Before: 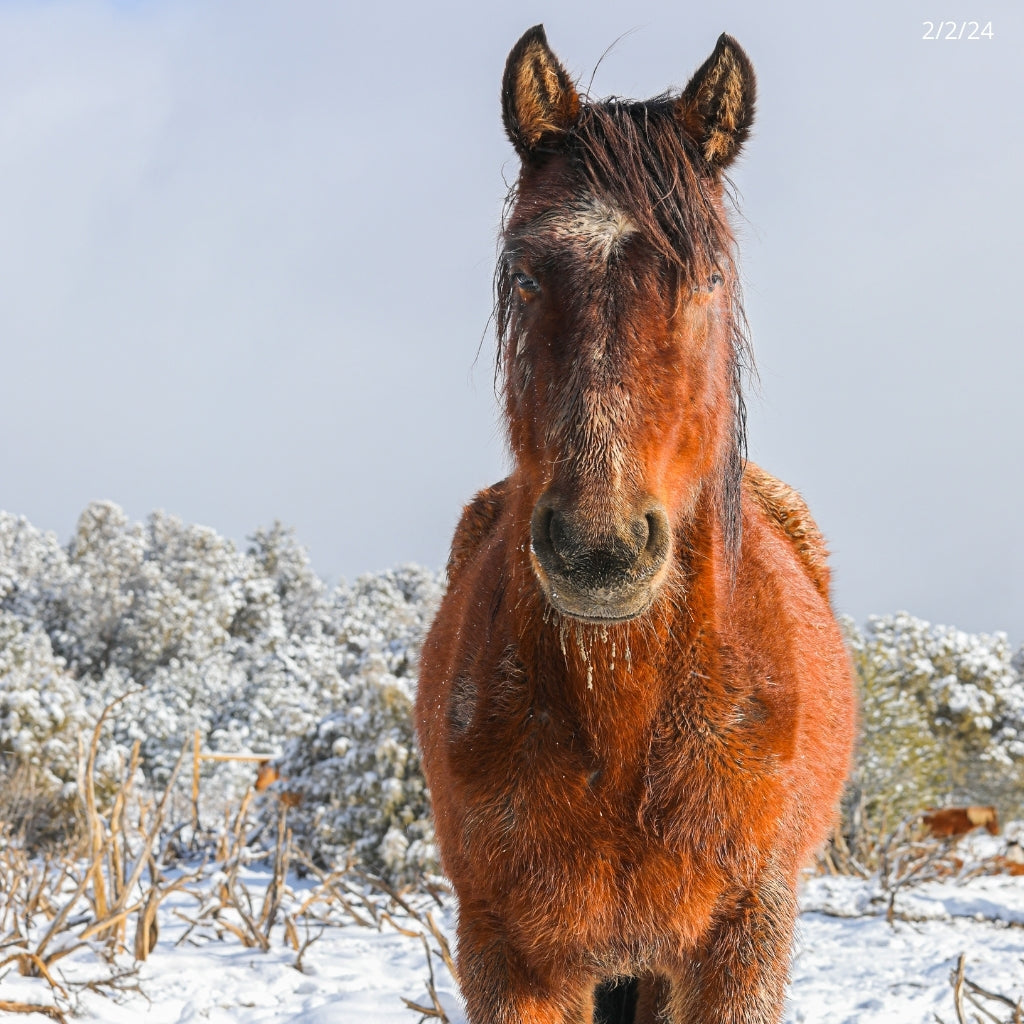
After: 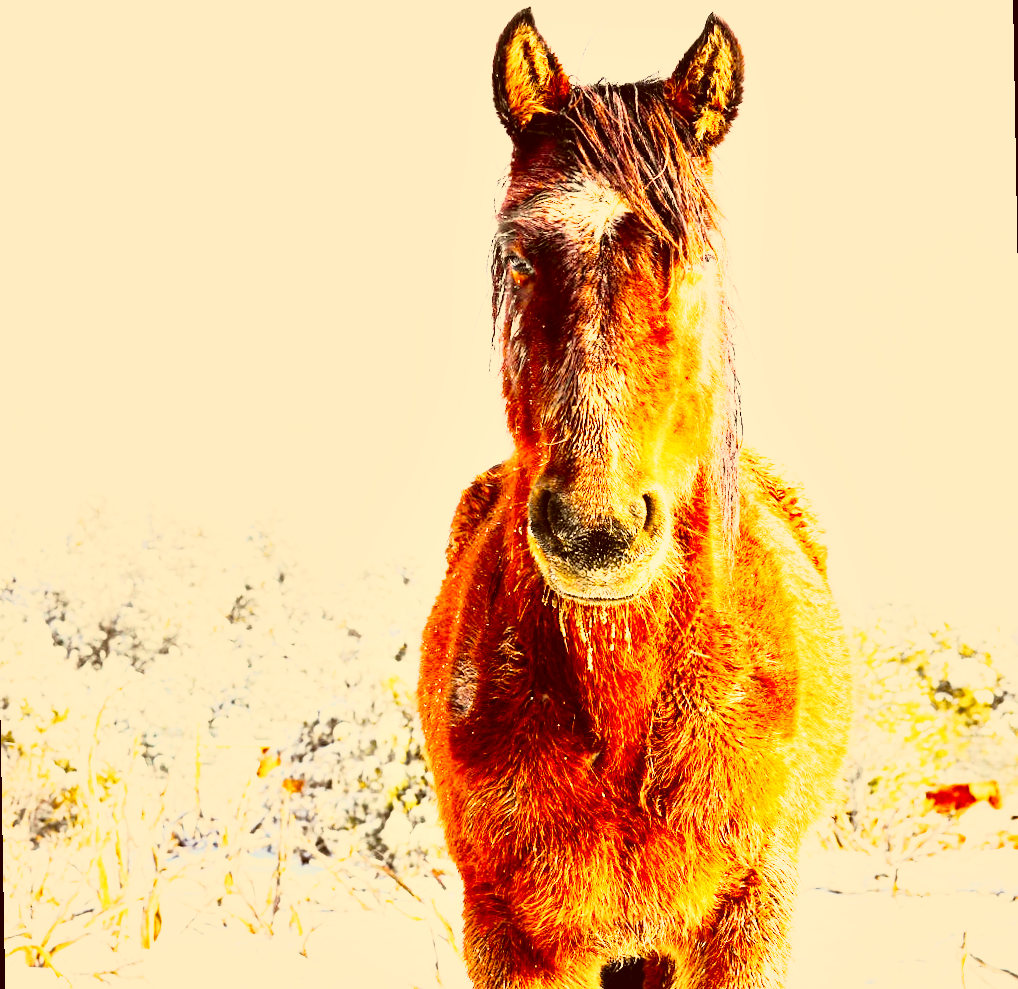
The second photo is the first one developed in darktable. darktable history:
local contrast: mode bilateral grid, contrast 20, coarseness 50, detail 159%, midtone range 0.2
exposure: exposure 0.426 EV, compensate highlight preservation false
color correction: highlights a* 1.12, highlights b* 24.26, shadows a* 15.58, shadows b* 24.26
tone curve: curves: ch0 [(0, 0.023) (0.132, 0.075) (0.256, 0.2) (0.463, 0.494) (0.699, 0.816) (0.813, 0.898) (1, 0.943)]; ch1 [(0, 0) (0.32, 0.306) (0.441, 0.41) (0.476, 0.466) (0.498, 0.5) (0.518, 0.519) (0.546, 0.571) (0.604, 0.651) (0.733, 0.817) (1, 1)]; ch2 [(0, 0) (0.312, 0.313) (0.431, 0.425) (0.483, 0.477) (0.503, 0.503) (0.526, 0.507) (0.564, 0.575) (0.614, 0.695) (0.713, 0.767) (0.985, 0.966)], color space Lab, independent channels
base curve: curves: ch0 [(0, 0) (0.007, 0.004) (0.027, 0.03) (0.046, 0.07) (0.207, 0.54) (0.442, 0.872) (0.673, 0.972) (1, 1)], preserve colors none
rotate and perspective: rotation -1°, crop left 0.011, crop right 0.989, crop top 0.025, crop bottom 0.975
